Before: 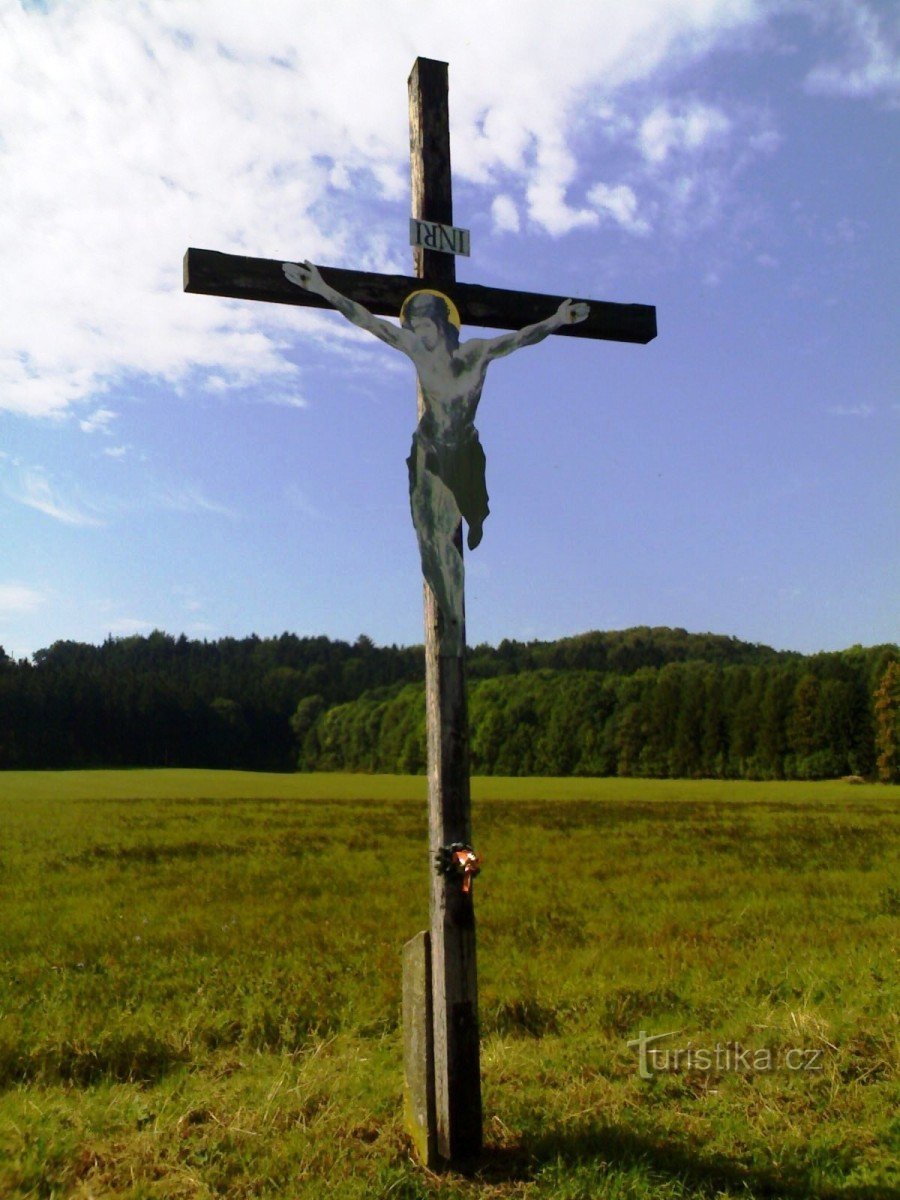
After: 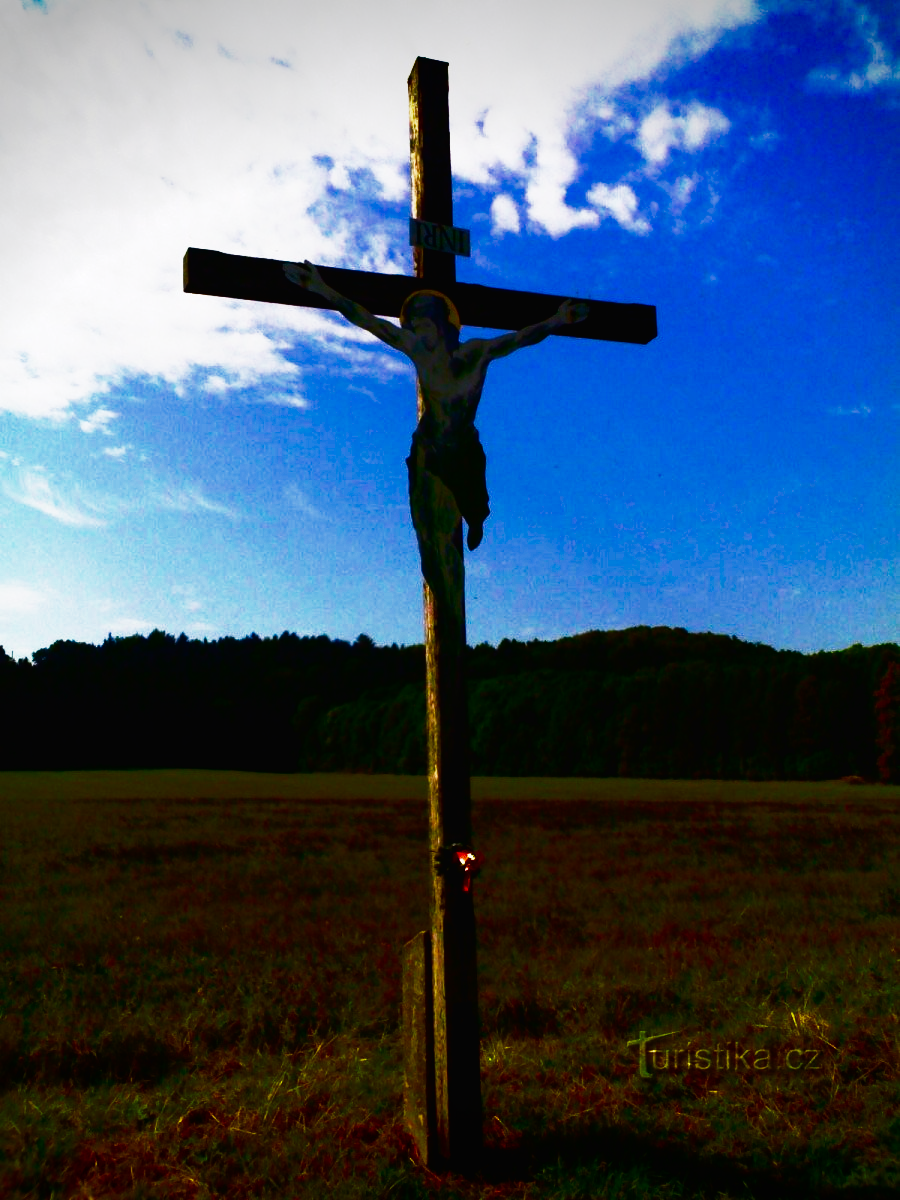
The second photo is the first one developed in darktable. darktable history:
base curve: curves: ch0 [(0, 0.036) (0.007, 0.037) (0.604, 0.887) (1, 1)], preserve colors none
exposure: black level correction 0.001, exposure 0.014 EV, compensate highlight preservation false
contrast brightness saturation: brightness -1, saturation 1
vignetting: fall-off start 88.53%, fall-off radius 44.2%, saturation 0.376, width/height ratio 1.161
